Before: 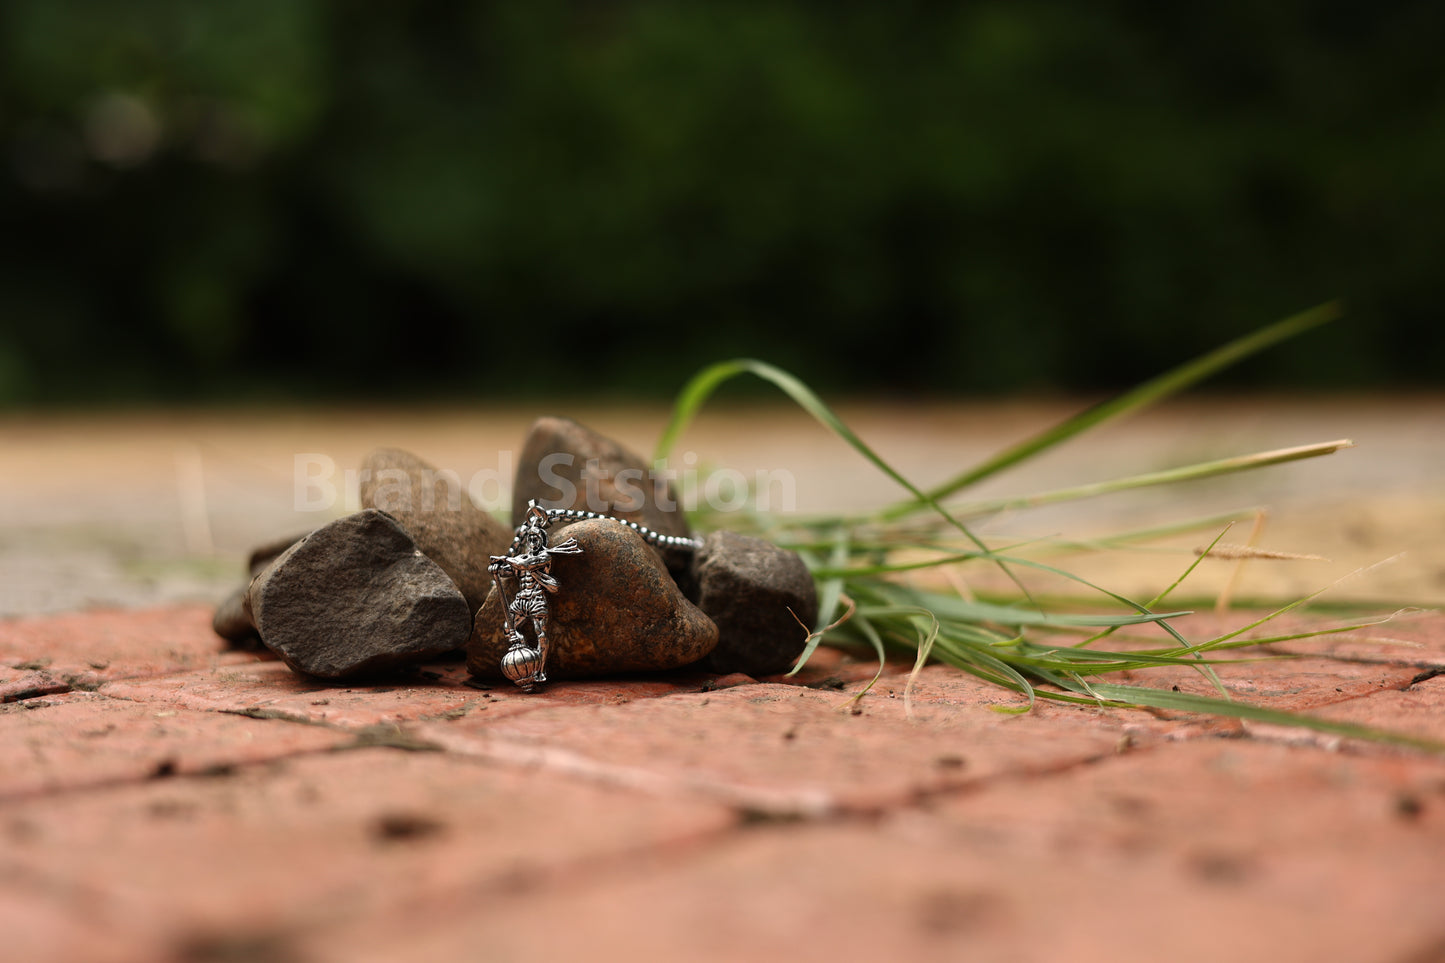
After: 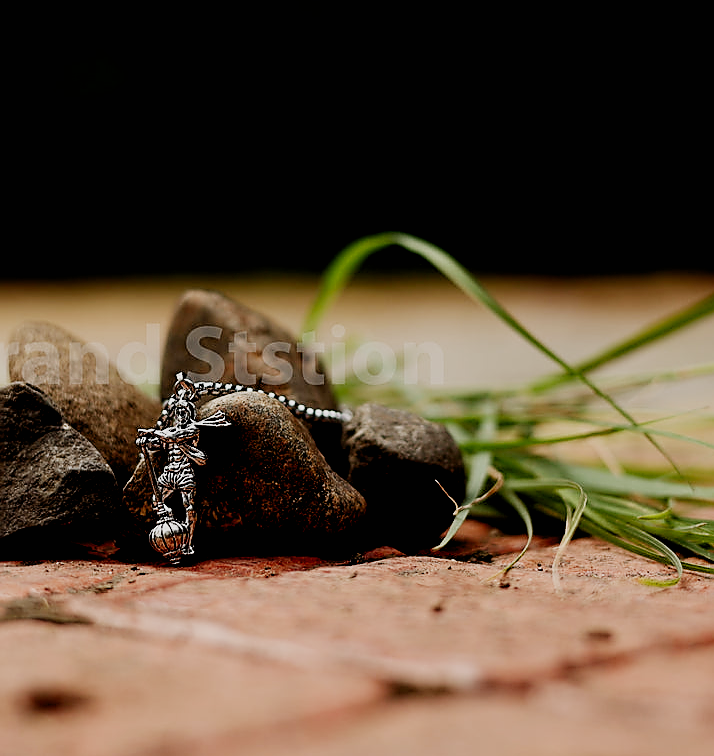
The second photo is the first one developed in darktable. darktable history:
sigmoid: skew -0.2, preserve hue 0%, red attenuation 0.1, red rotation 0.035, green attenuation 0.1, green rotation -0.017, blue attenuation 0.15, blue rotation -0.052, base primaries Rec2020
sharpen: radius 1.4, amount 1.25, threshold 0.7
exposure: black level correction 0.016, exposure -0.009 EV, compensate highlight preservation false
crop and rotate: angle 0.02°, left 24.353%, top 13.219%, right 26.156%, bottom 8.224%
